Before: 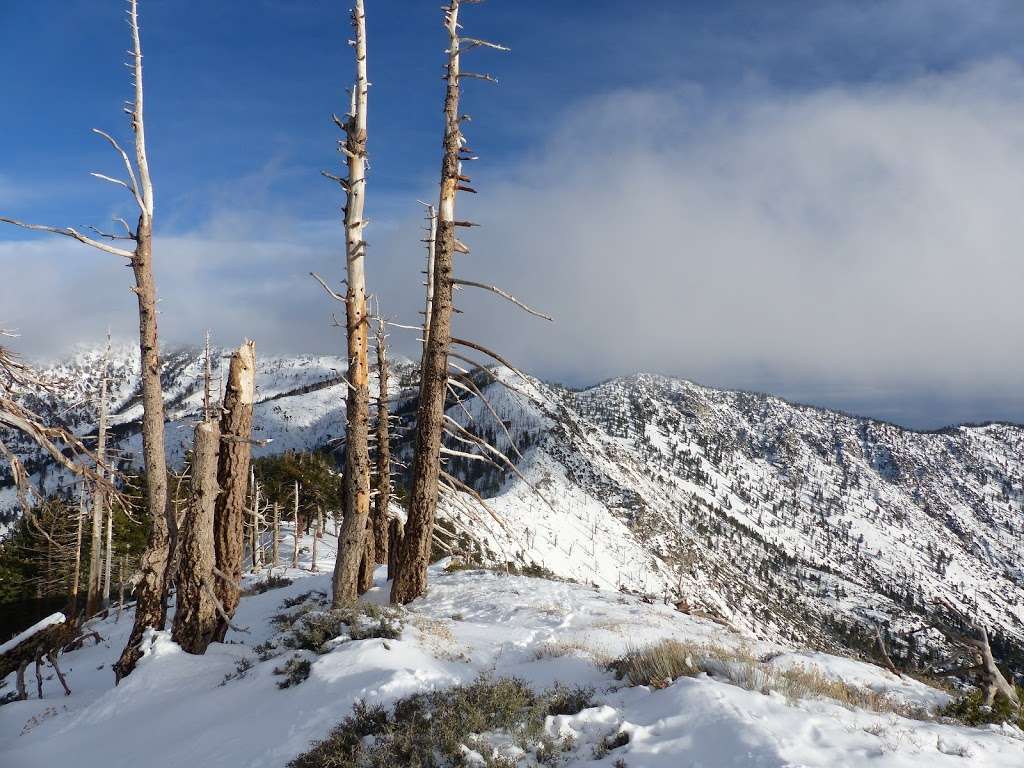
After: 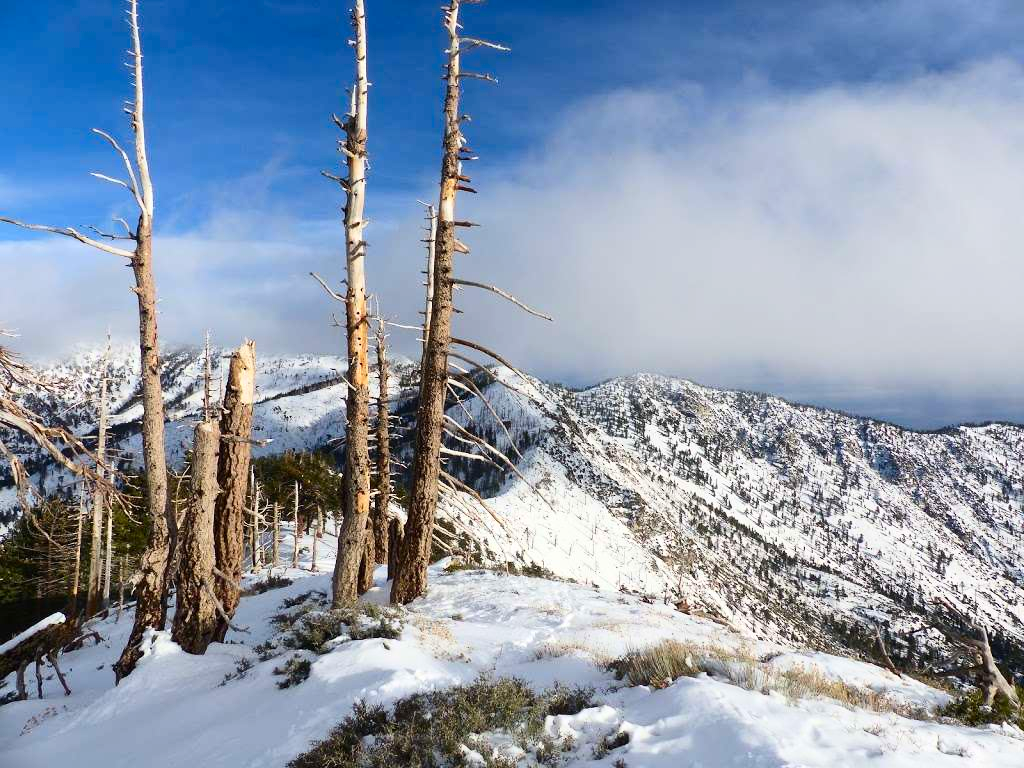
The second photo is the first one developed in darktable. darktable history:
contrast brightness saturation: contrast 0.23, brightness 0.104, saturation 0.289
